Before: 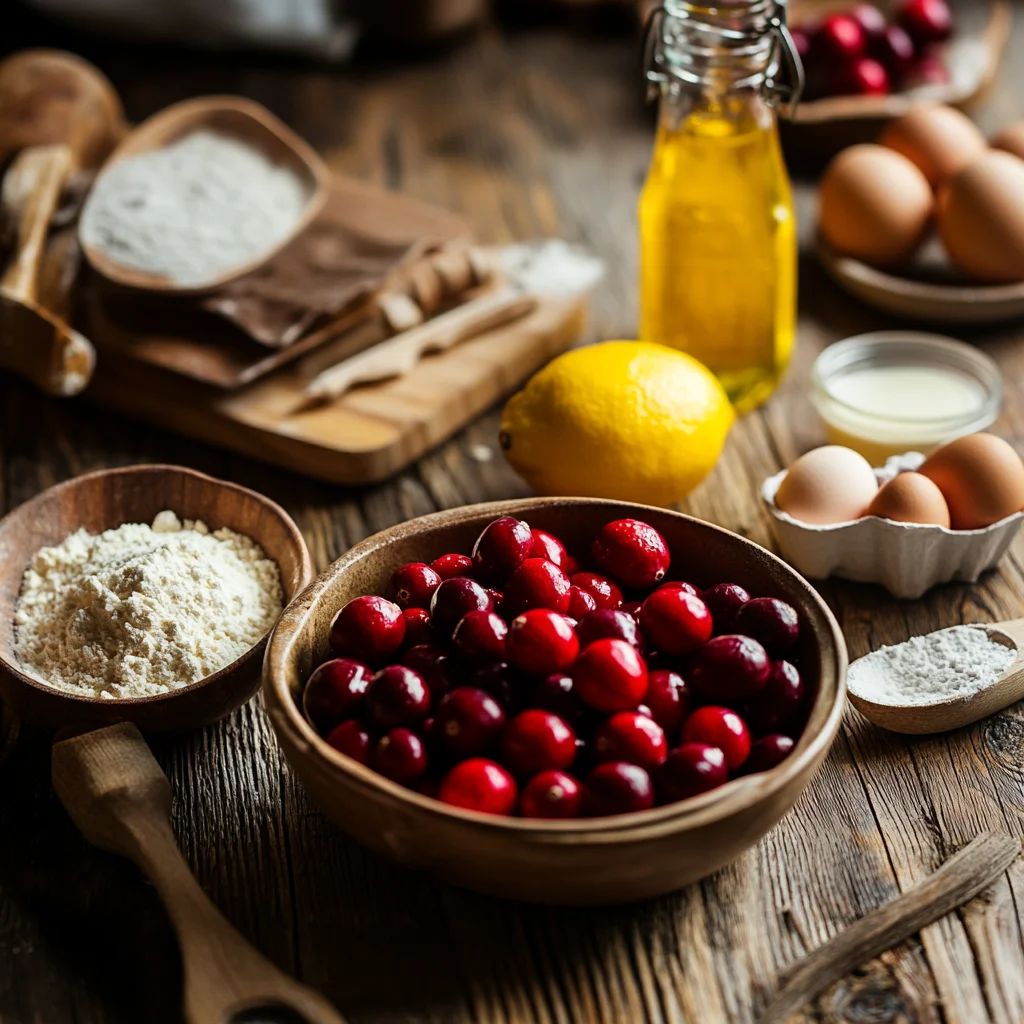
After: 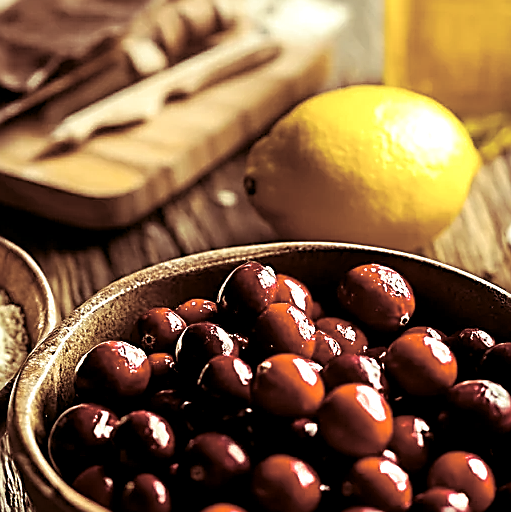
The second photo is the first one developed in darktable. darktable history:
exposure: black level correction 0.001, exposure 0.5 EV, compensate exposure bias true, compensate highlight preservation false
split-toning: on, module defaults
color zones: curves: ch0 [(0, 0.559) (0.153, 0.551) (0.229, 0.5) (0.429, 0.5) (0.571, 0.5) (0.714, 0.5) (0.857, 0.5) (1, 0.559)]; ch1 [(0, 0.417) (0.112, 0.336) (0.213, 0.26) (0.429, 0.34) (0.571, 0.35) (0.683, 0.331) (0.857, 0.344) (1, 0.417)]
color correction: highlights a* 0.162, highlights b* 29.53, shadows a* -0.162, shadows b* 21.09
color balance rgb: perceptual saturation grading › global saturation 20%, global vibrance 20%
crop: left 25%, top 25%, right 25%, bottom 25%
sharpen: radius 1.685, amount 1.294
